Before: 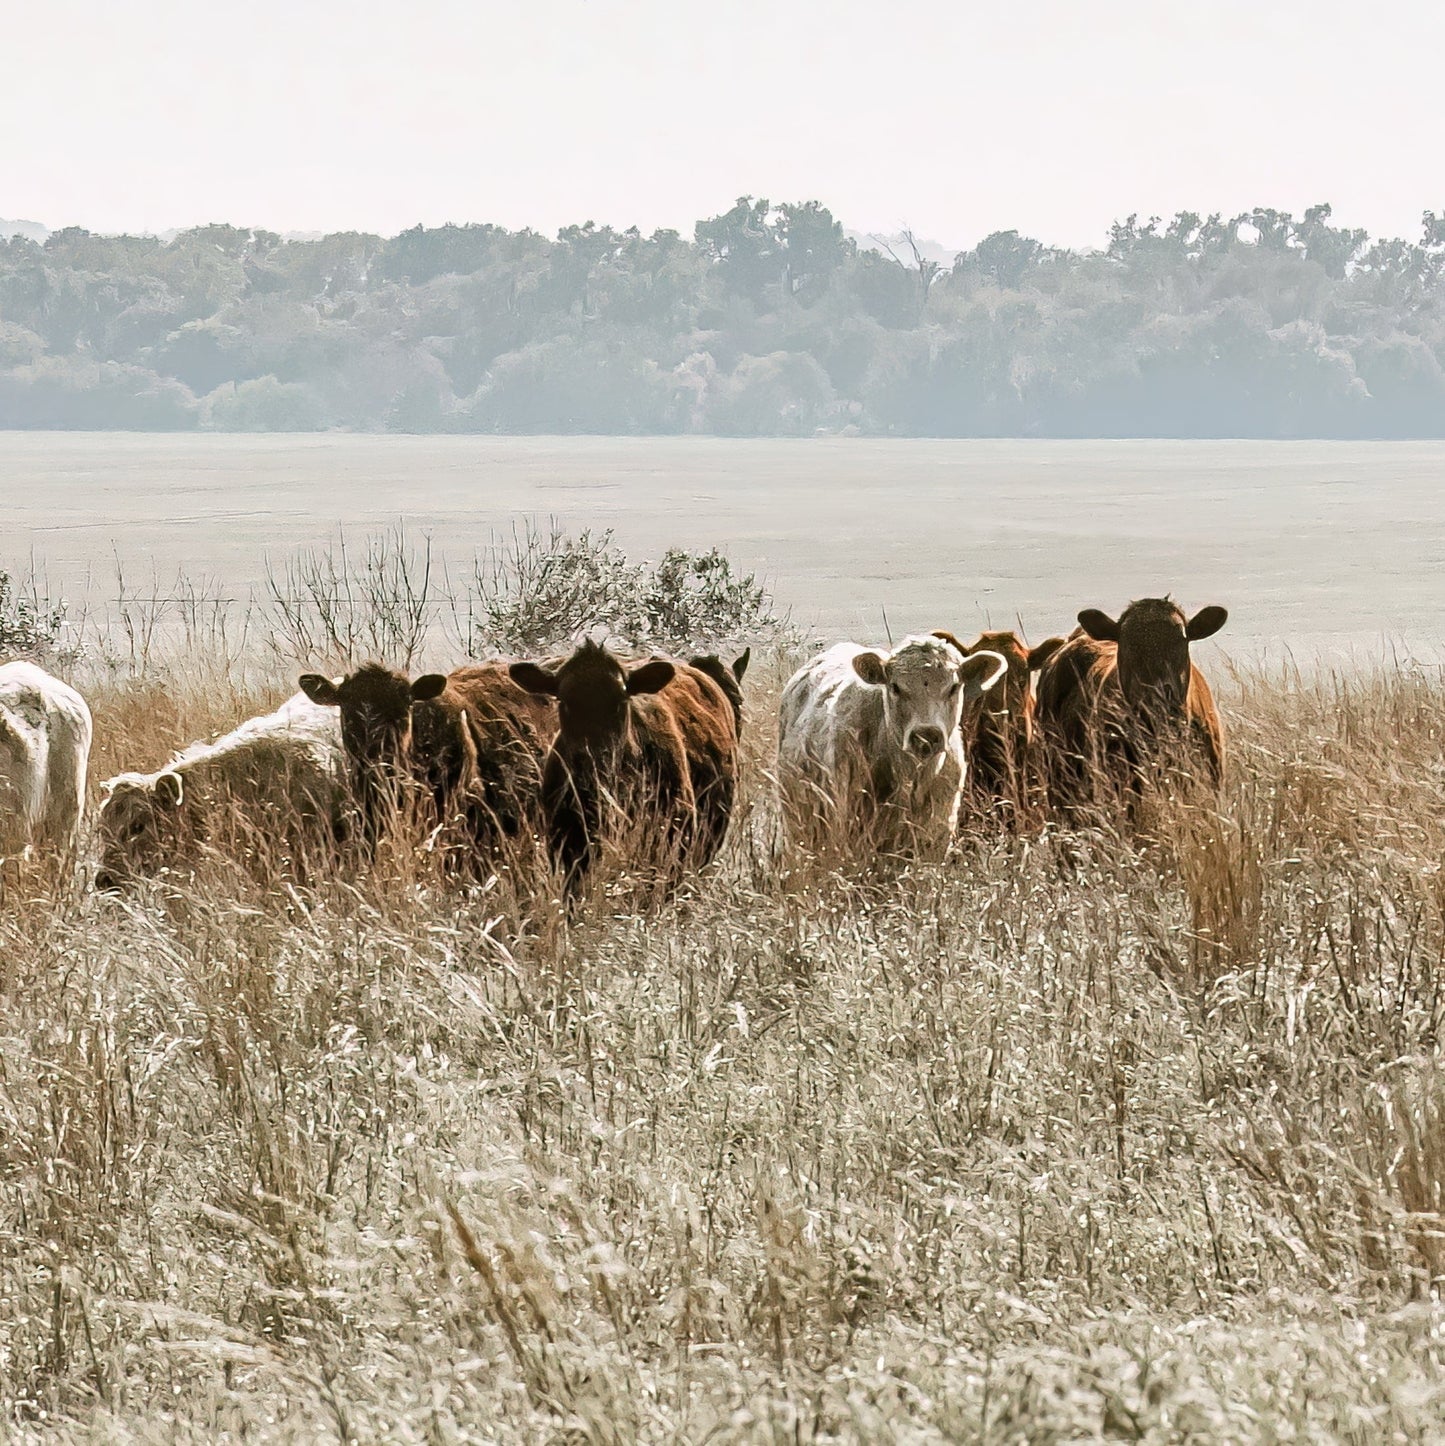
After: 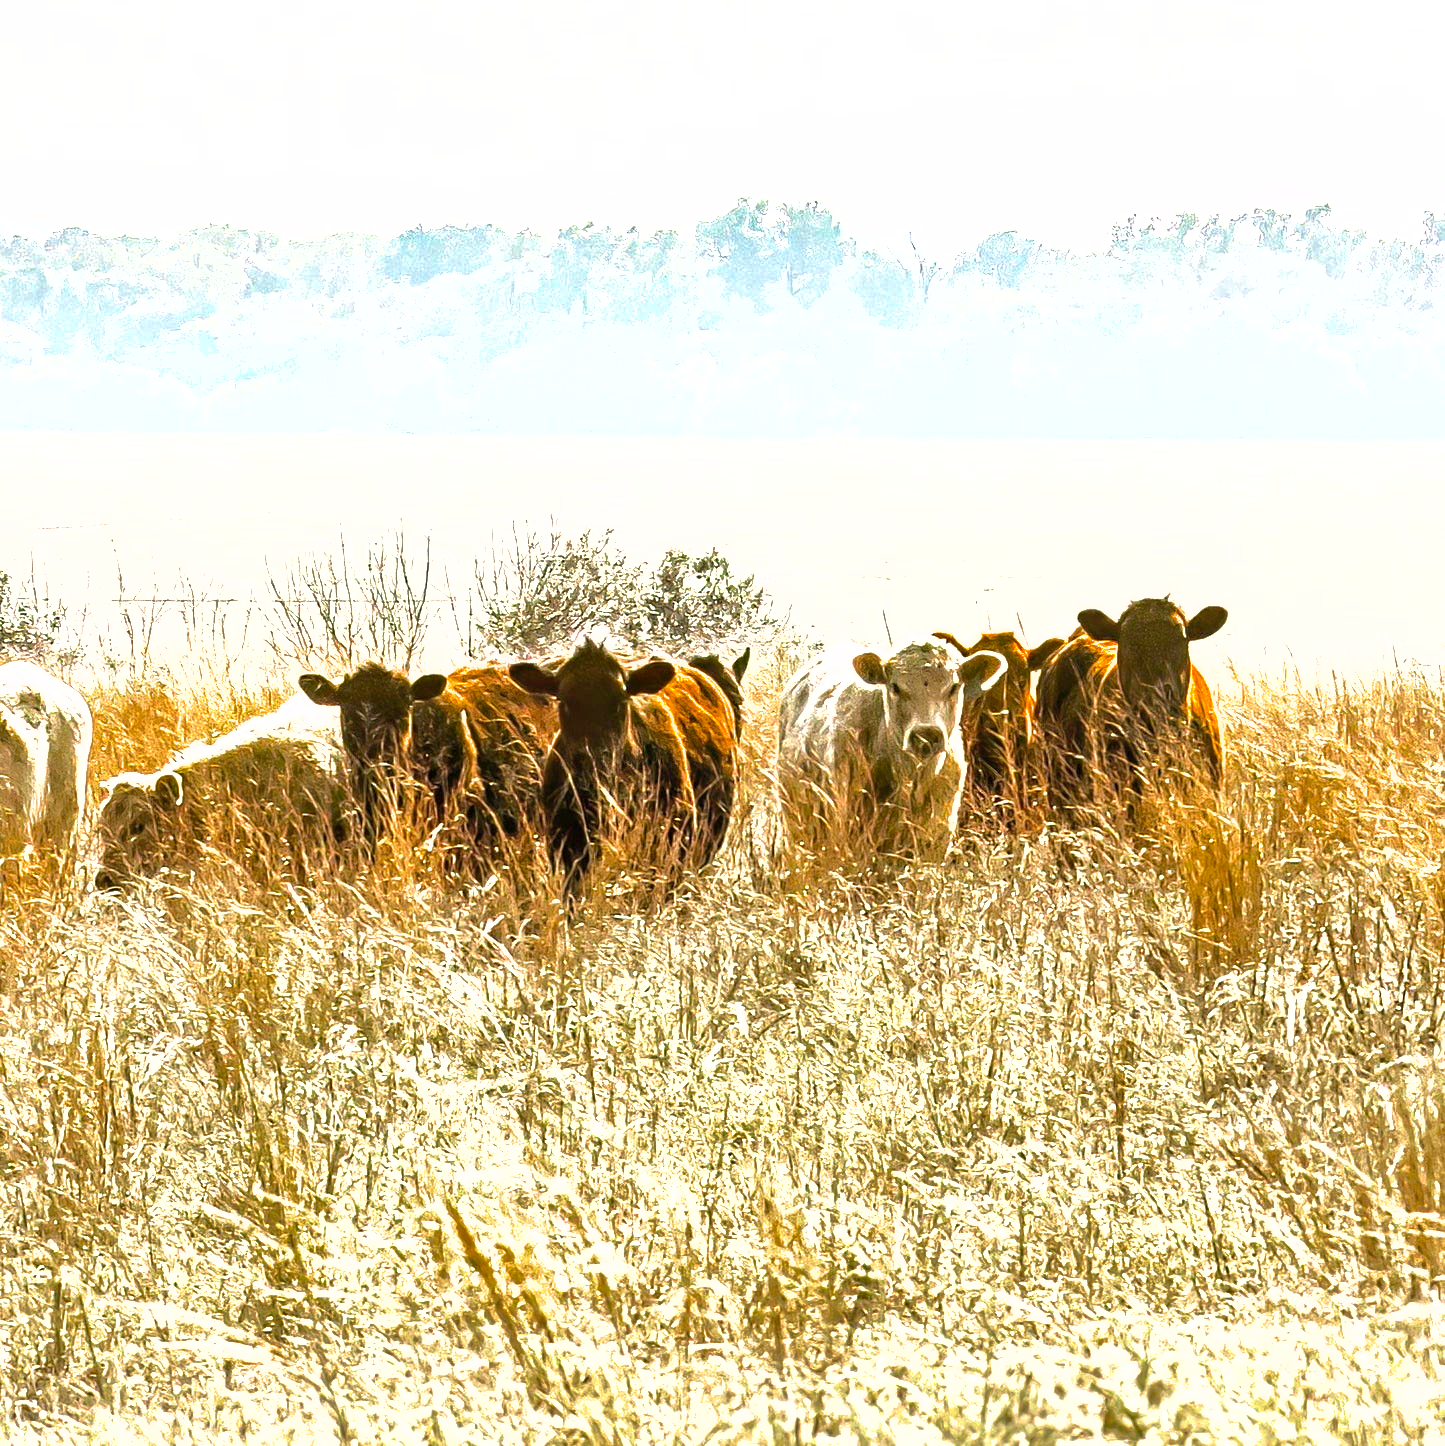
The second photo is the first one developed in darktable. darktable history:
exposure: exposure 1 EV, compensate highlight preservation false
shadows and highlights: on, module defaults
color balance: contrast 10%
color balance rgb: linear chroma grading › global chroma 15%, perceptual saturation grading › global saturation 30%
